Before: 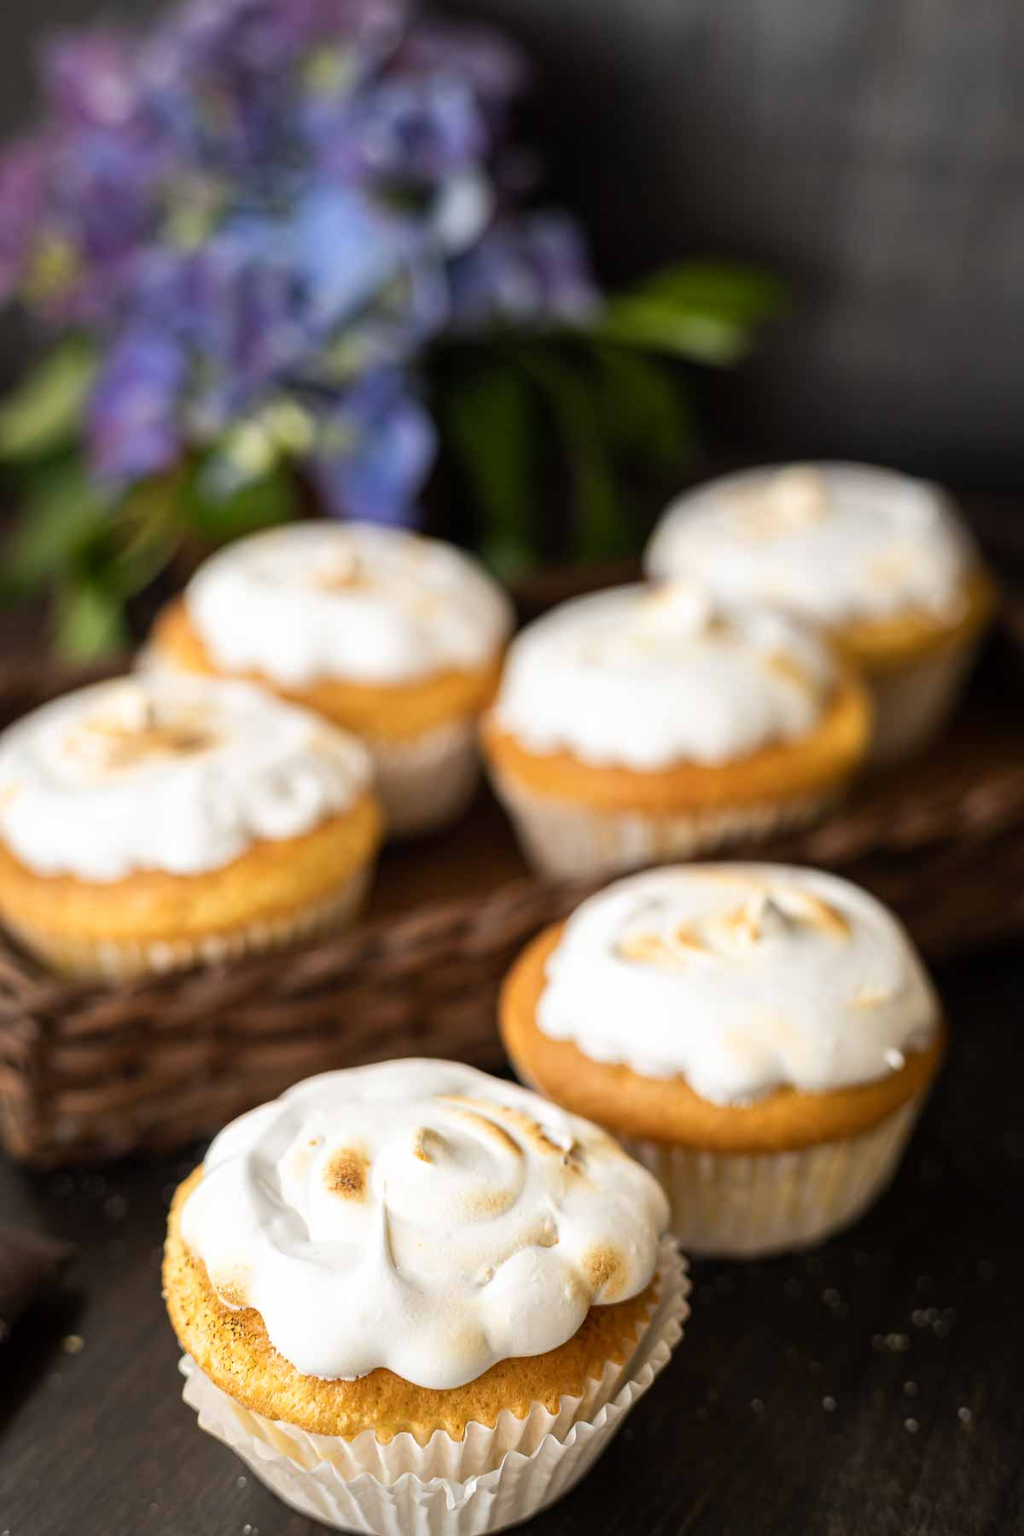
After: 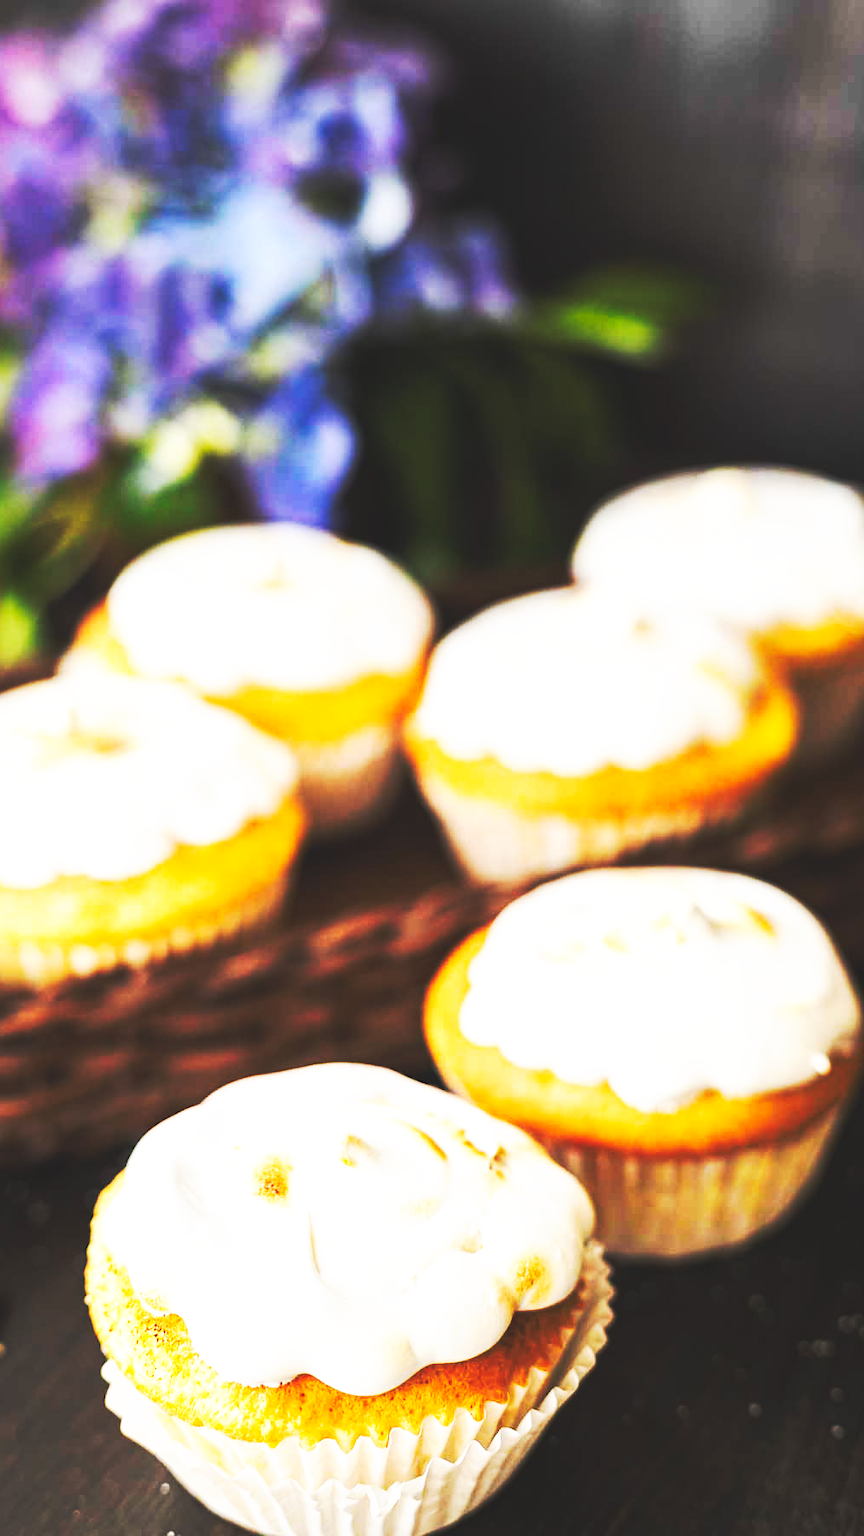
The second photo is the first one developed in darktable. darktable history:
base curve: curves: ch0 [(0, 0.015) (0.085, 0.116) (0.134, 0.298) (0.19, 0.545) (0.296, 0.764) (0.599, 0.982) (1, 1)], preserve colors none
crop: left 7.598%, right 7.873%
